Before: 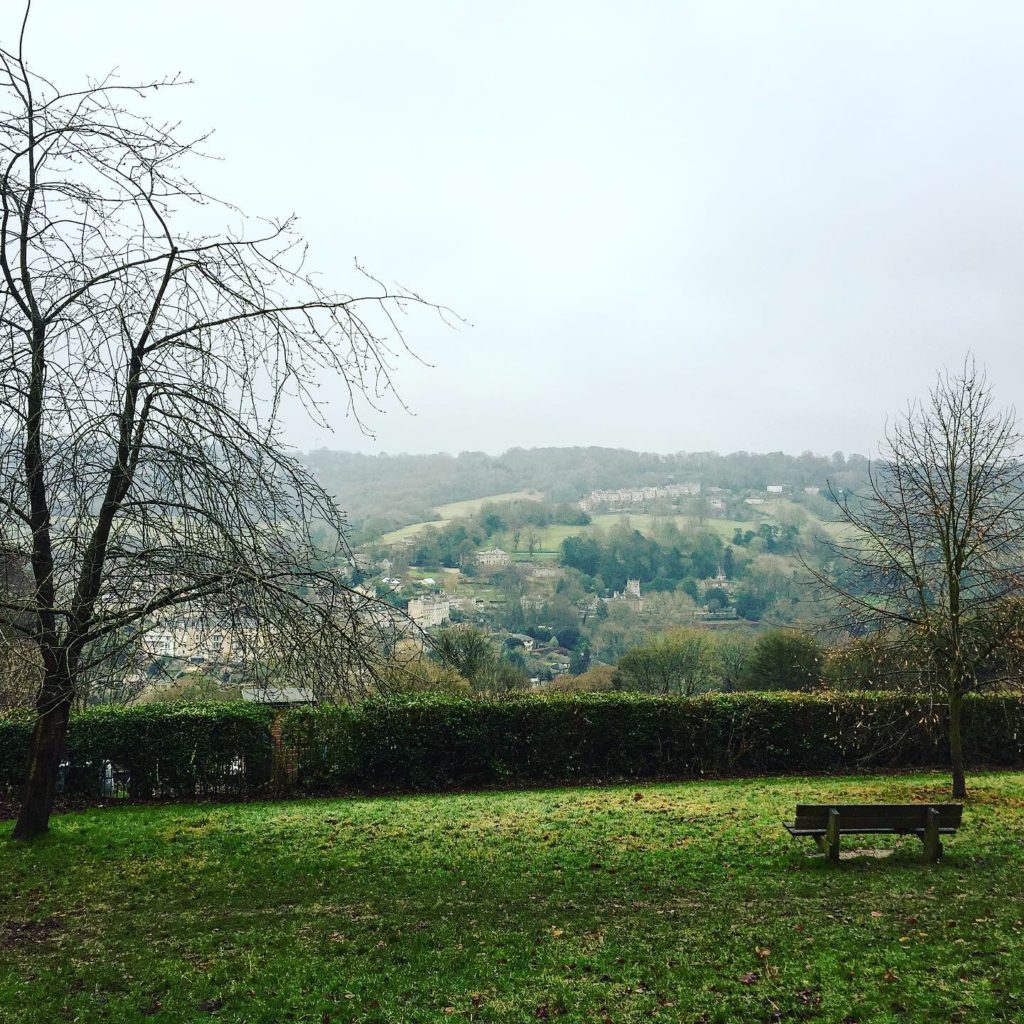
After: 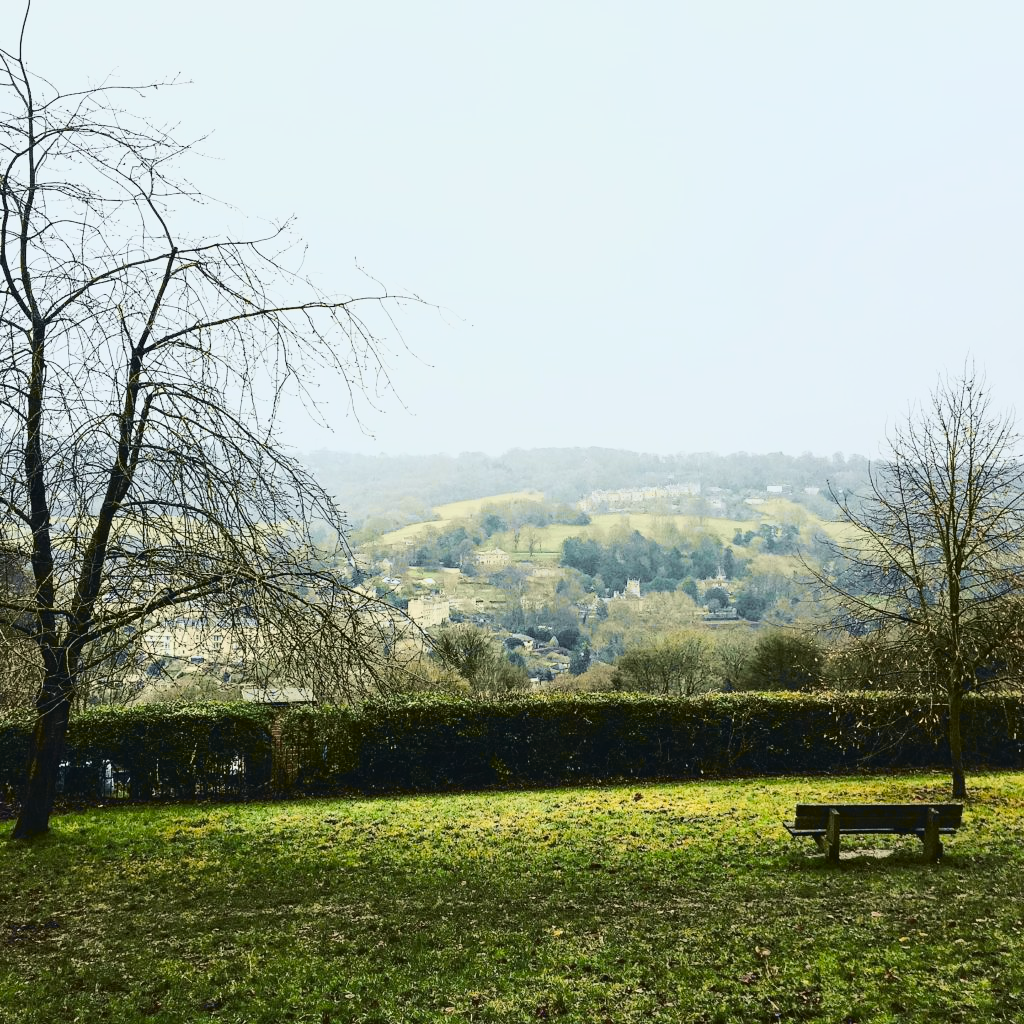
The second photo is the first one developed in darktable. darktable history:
tone curve: curves: ch0 [(0, 0.029) (0.087, 0.084) (0.227, 0.239) (0.46, 0.576) (0.657, 0.796) (0.861, 0.932) (0.997, 0.951)]; ch1 [(0, 0) (0.353, 0.344) (0.45, 0.46) (0.502, 0.494) (0.534, 0.523) (0.573, 0.576) (0.602, 0.631) (0.647, 0.669) (1, 1)]; ch2 [(0, 0) (0.333, 0.346) (0.385, 0.395) (0.44, 0.466) (0.5, 0.493) (0.521, 0.56) (0.553, 0.579) (0.573, 0.599) (0.667, 0.777) (1, 1)], color space Lab, independent channels, preserve colors none
contrast brightness saturation: saturation -0.166
